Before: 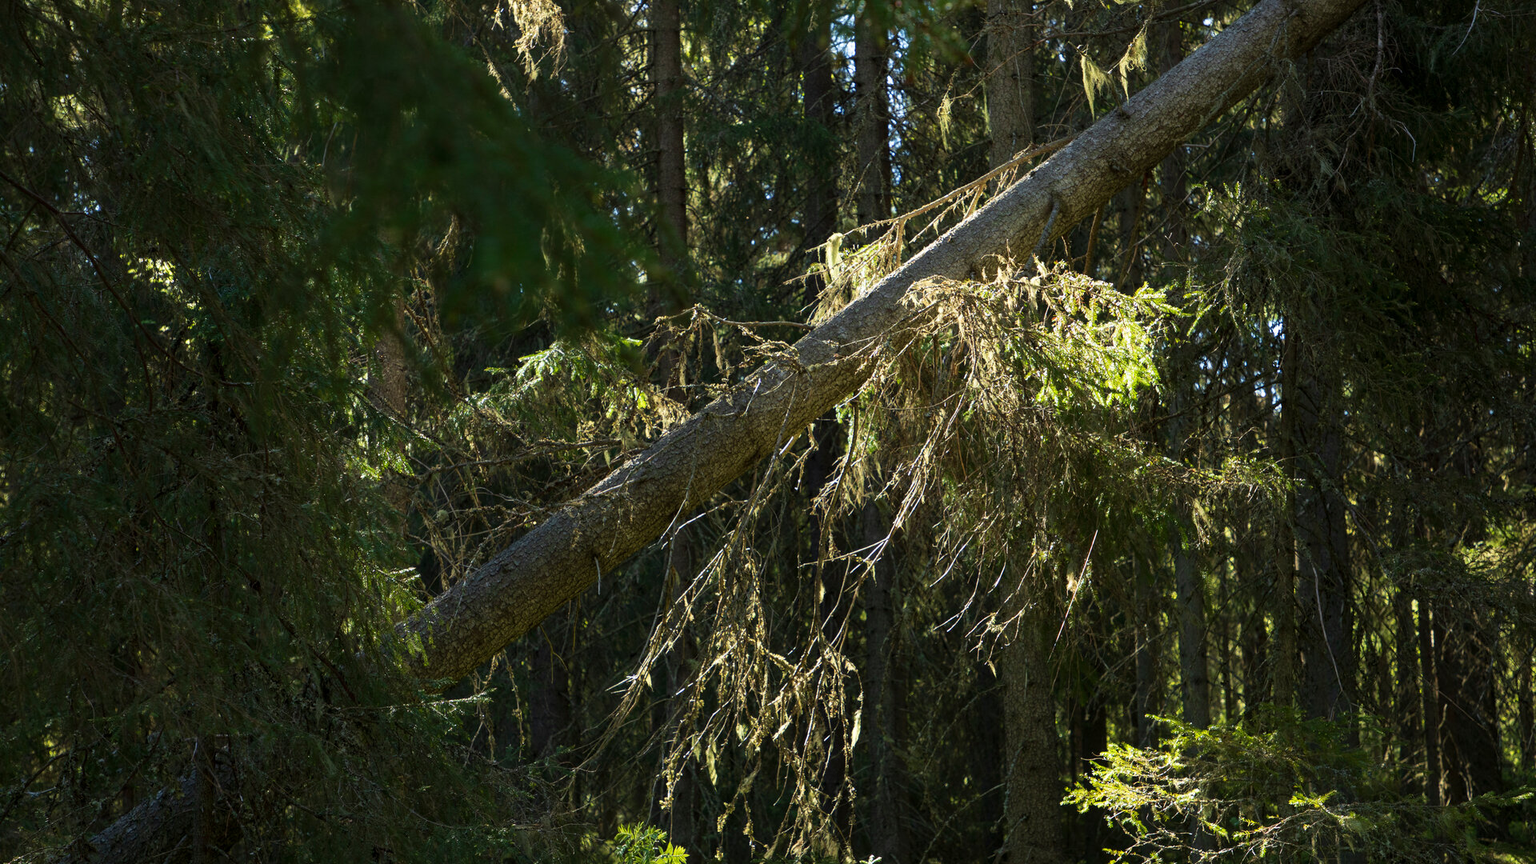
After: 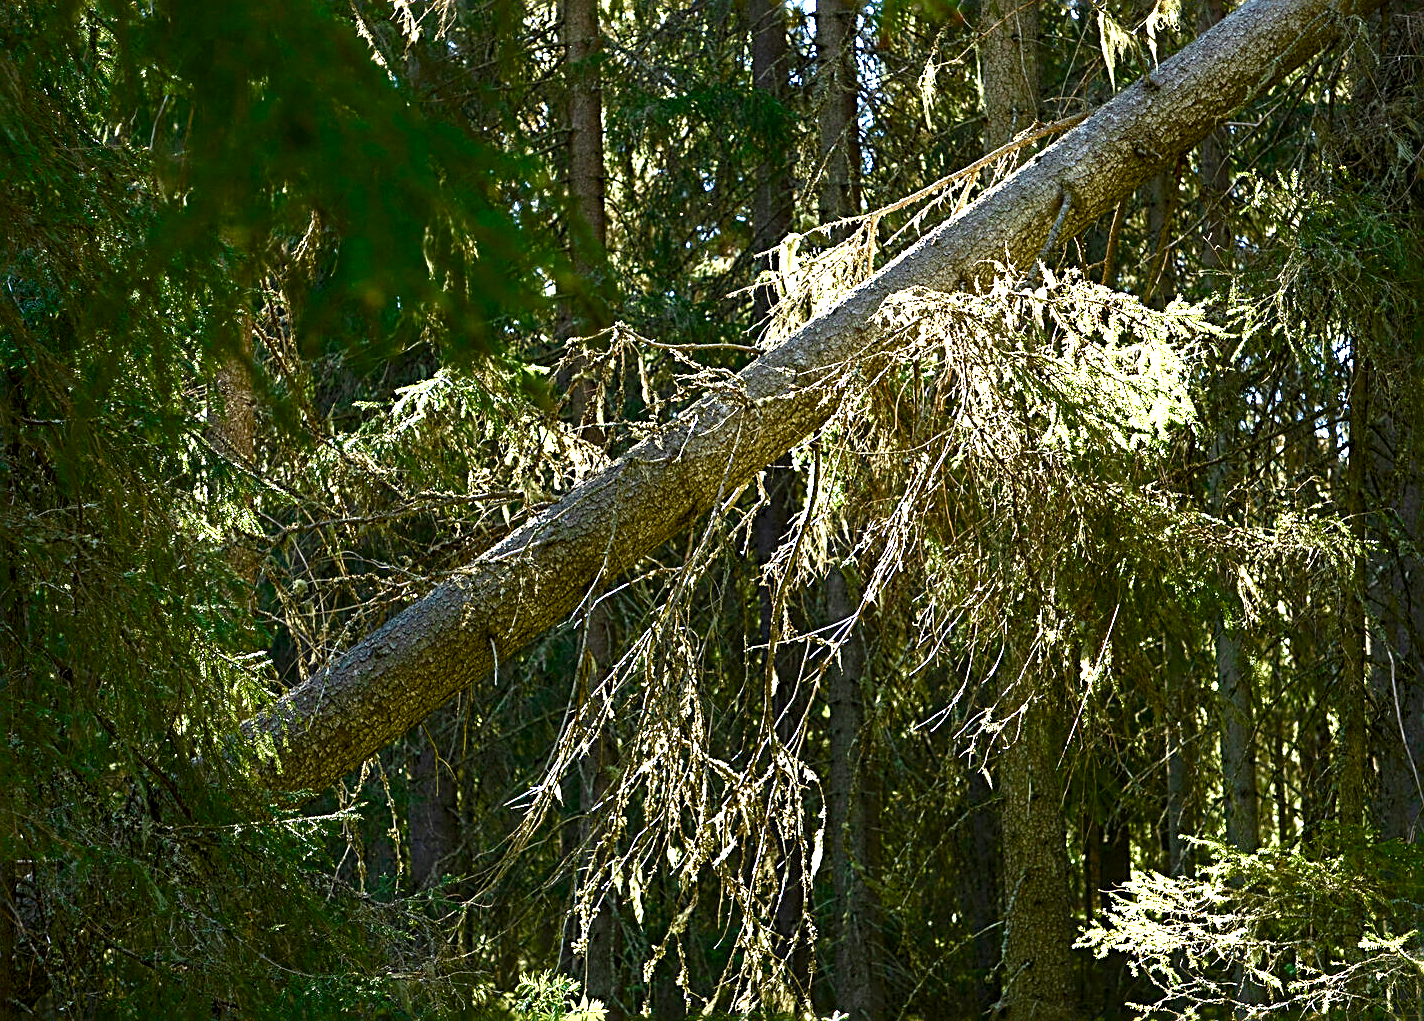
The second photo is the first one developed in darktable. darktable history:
color balance rgb: linear chroma grading › global chroma 9.405%, perceptual saturation grading › global saturation 20%, perceptual saturation grading › highlights -50.102%, perceptual saturation grading › shadows 30.323%, global vibrance 16.133%, saturation formula JzAzBz (2021)
crop and rotate: left 13.195%, top 5.407%, right 12.589%
exposure: exposure 1.211 EV, compensate highlight preservation false
sharpen: radius 3.038, amount 0.763
